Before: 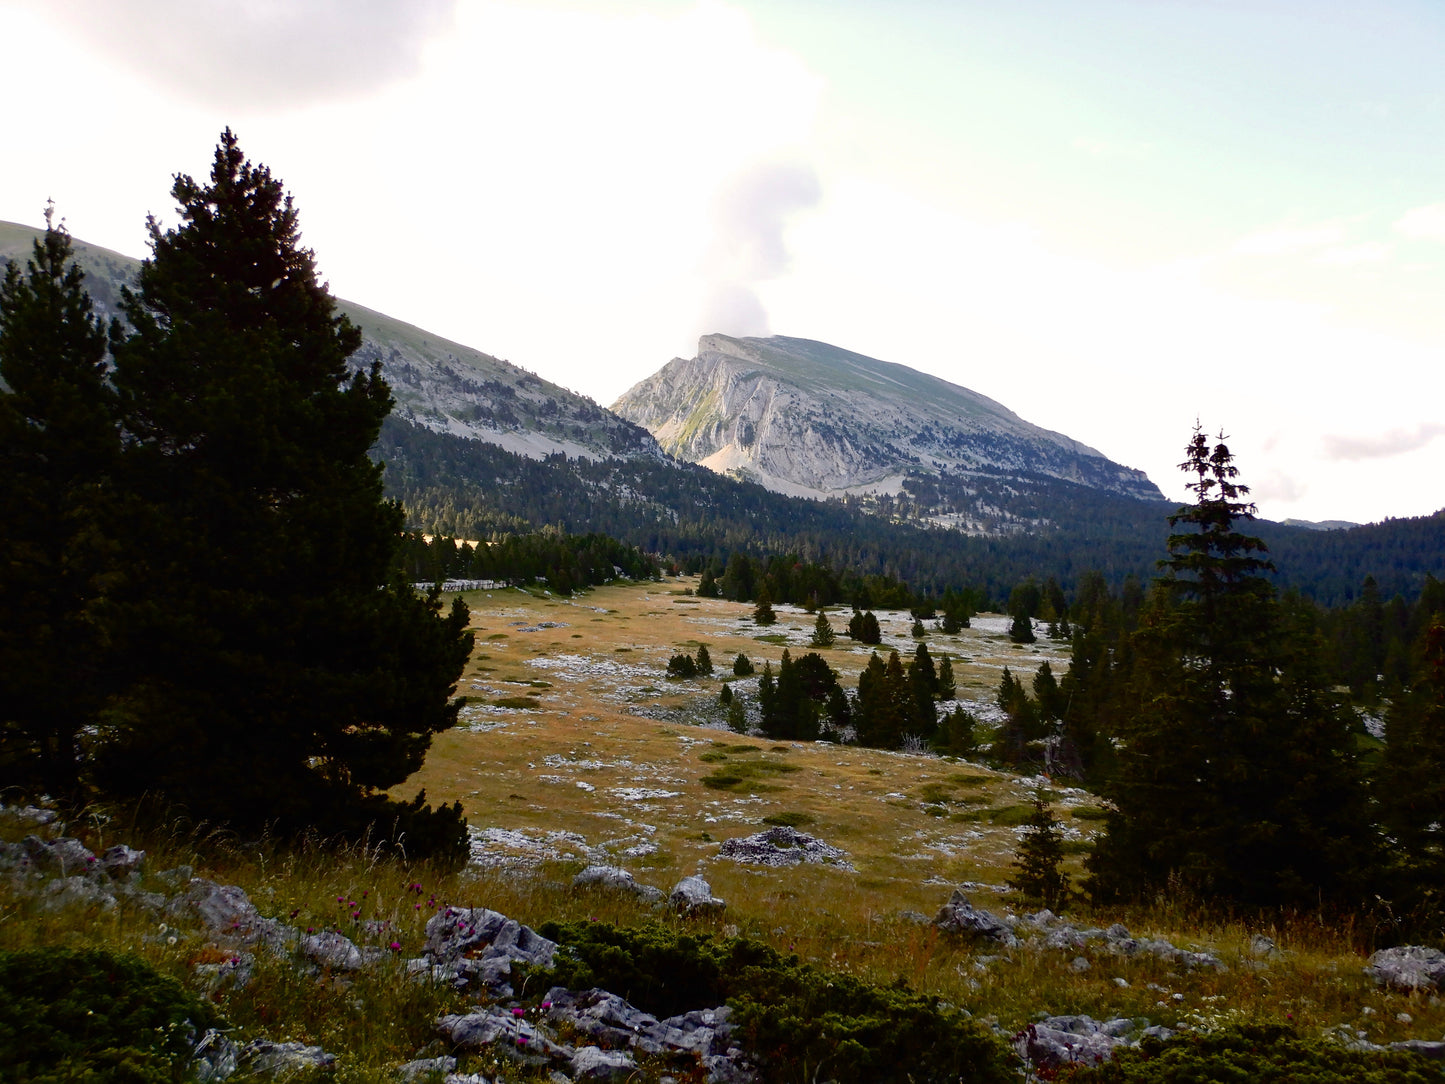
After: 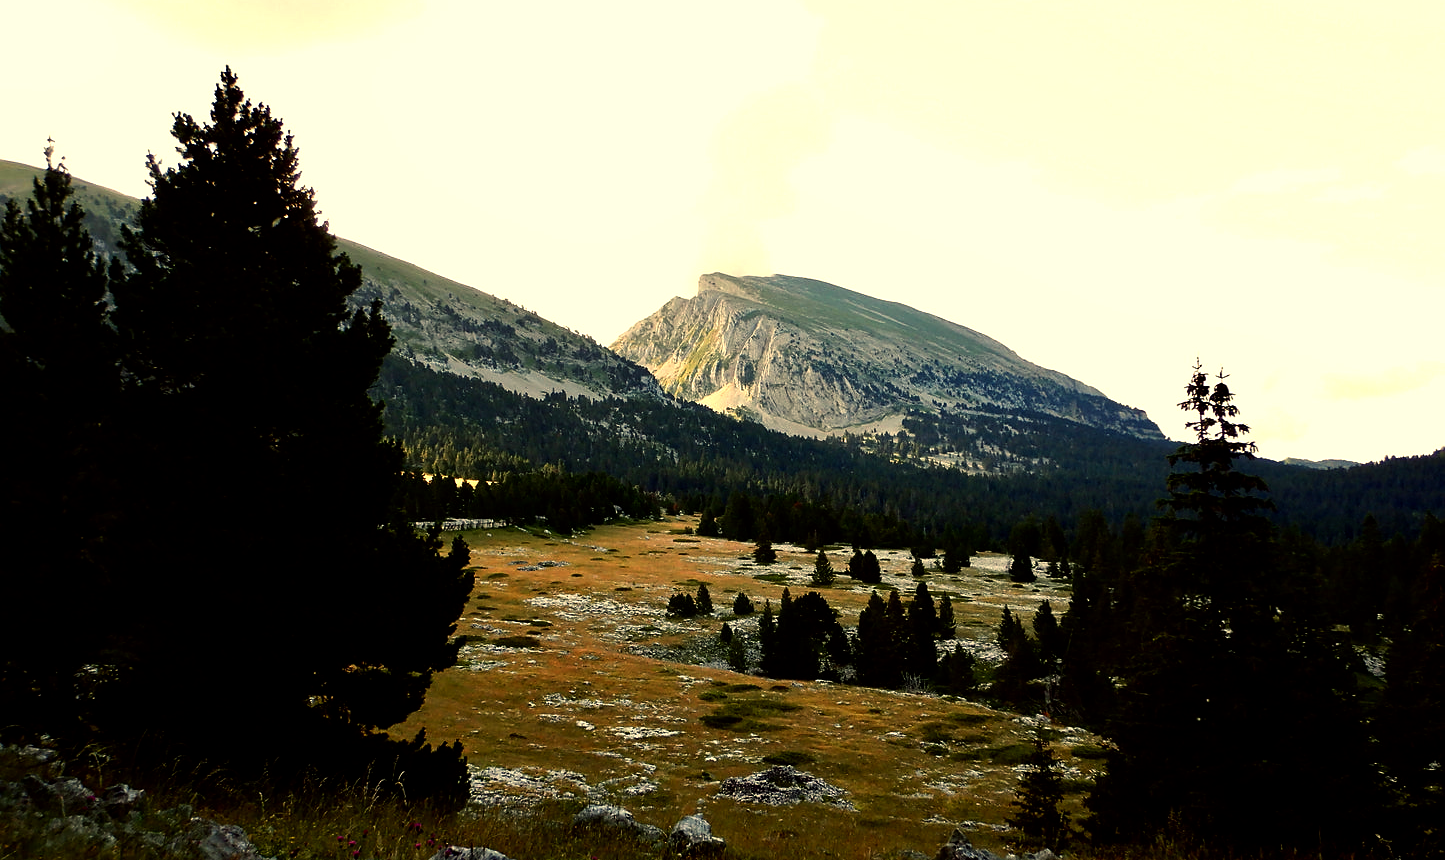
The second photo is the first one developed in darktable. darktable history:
sharpen: radius 1.458, amount 0.398, threshold 1.271
color balance: mode lift, gamma, gain (sRGB), lift [1.014, 0.966, 0.918, 0.87], gamma [0.86, 0.734, 0.918, 0.976], gain [1.063, 1.13, 1.063, 0.86]
crop and rotate: top 5.667%, bottom 14.937%
